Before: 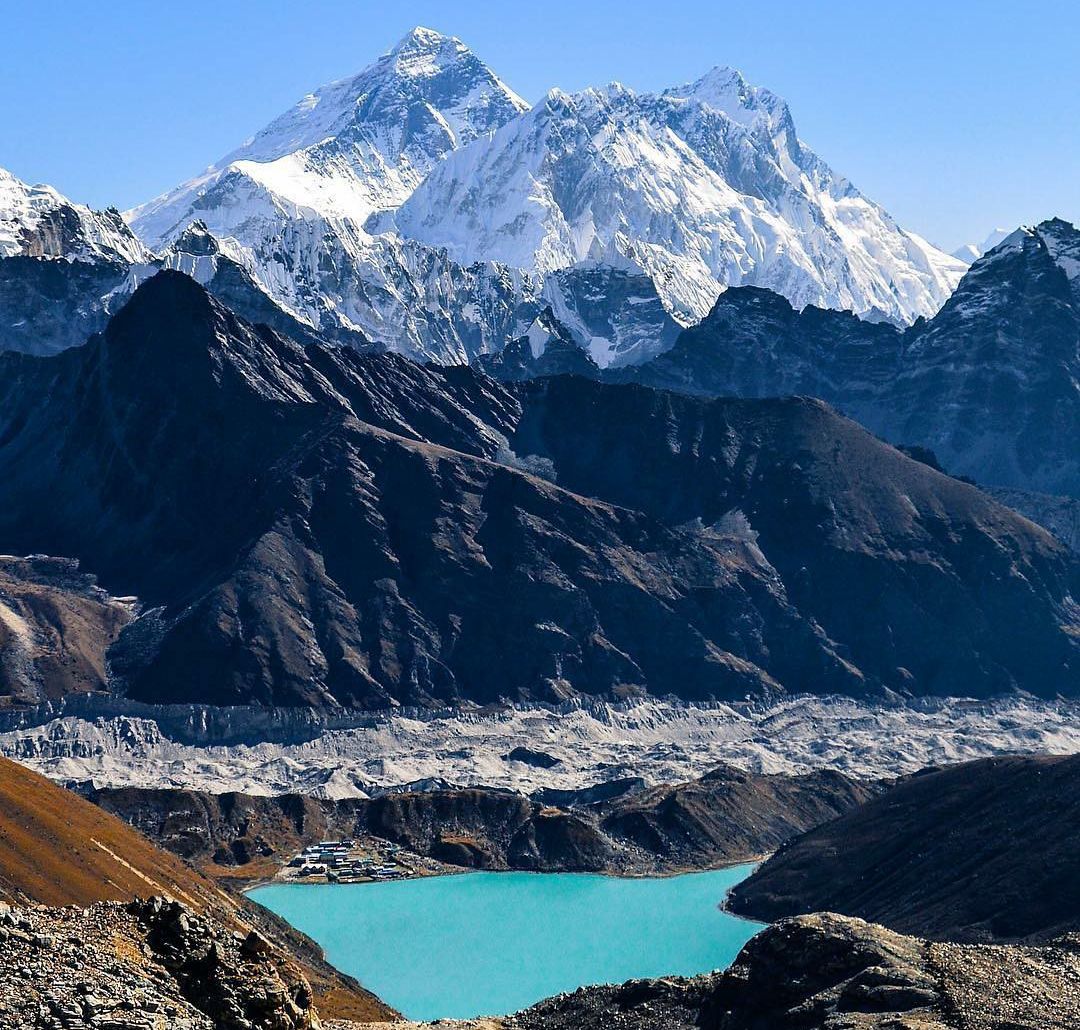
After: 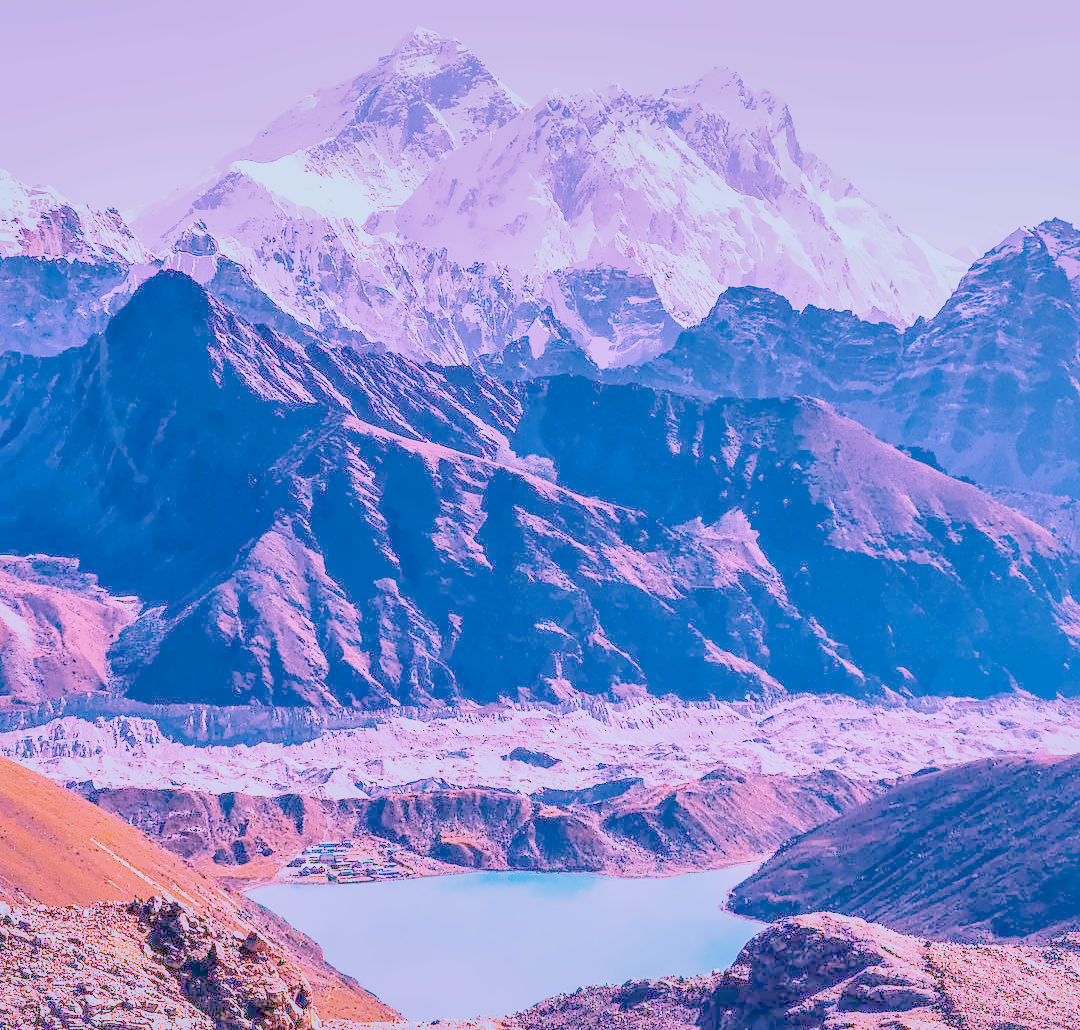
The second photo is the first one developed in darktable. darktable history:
velvia: on, module defaults
local contrast: on, module defaults
shadows and highlights: on, module defaults
filmic rgb "scene-referred default": black relative exposure -7.65 EV, white relative exposure 4.56 EV, hardness 3.61
color balance rgb: on, module defaults
color calibration "scene-referred default": x 0.37, y 0.377, temperature 4289.93 K
exposure "scene-referred default": black level correction 0, exposure 0.7 EV, compensate exposure bias true, compensate highlight preservation false
haze removal: compatibility mode true, adaptive false
lens correction: scale 1, crop 1, focal 35, aperture 2.8, distance 0.245, camera "Canon EOS RP", lens "Canon RF 35mm F1.8 MACRO IS STM"
denoise (profiled): preserve shadows 1.52, scattering 0.002, a [-1, 0, 0], compensate highlight preservation false
hot pixels: on, module defaults
highlight reconstruction: on, module defaults
white balance: red 2.229, blue 1.46
